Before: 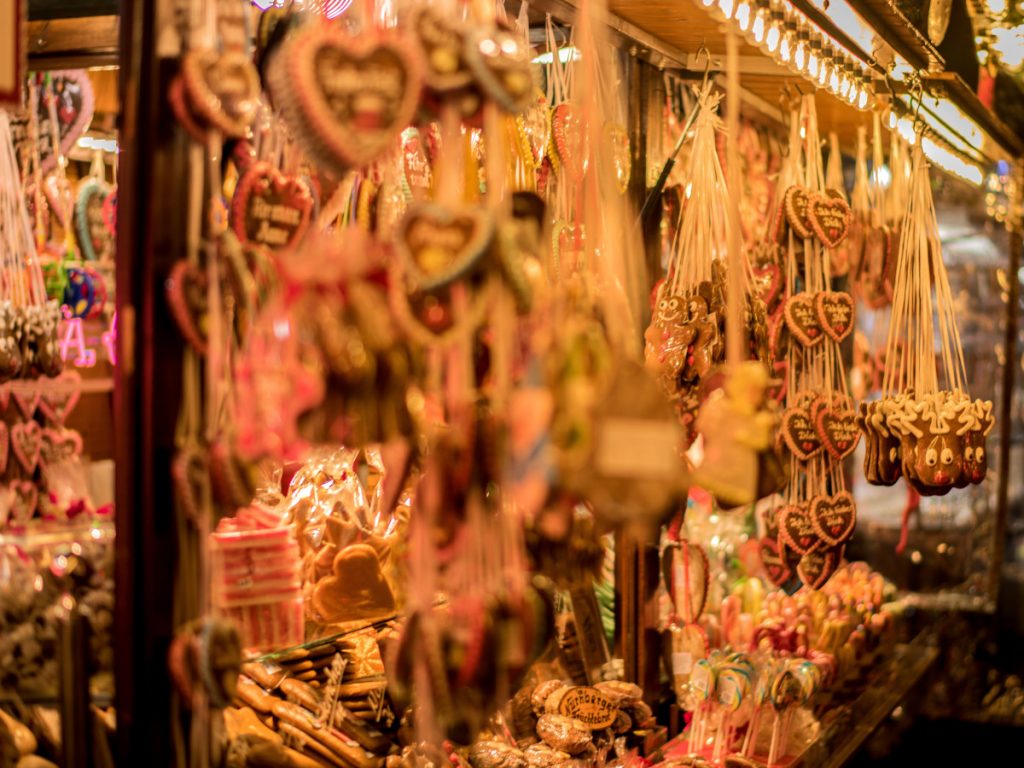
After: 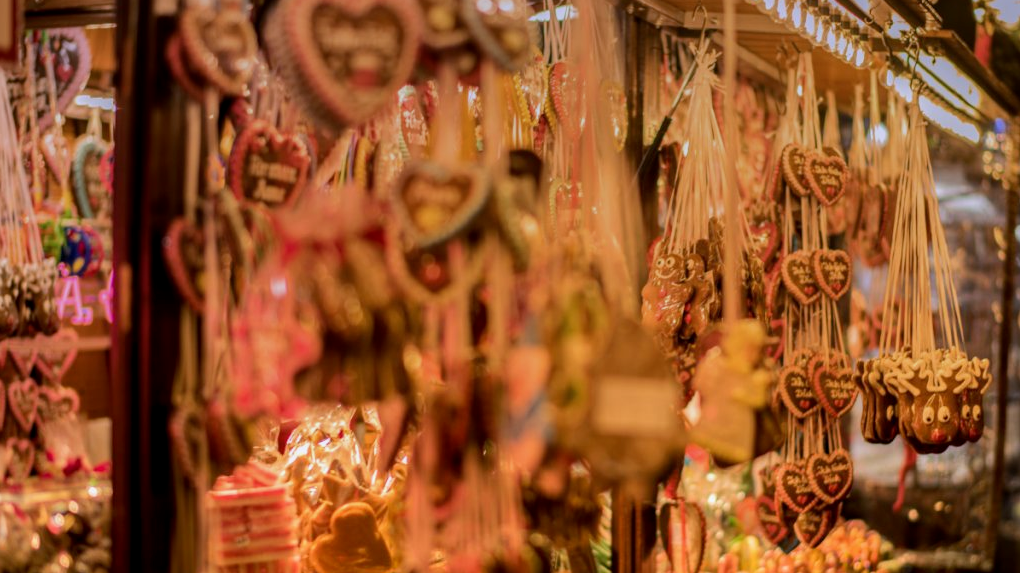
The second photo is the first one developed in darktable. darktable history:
graduated density: hue 238.83°, saturation 50%
crop: left 0.387%, top 5.469%, bottom 19.809%
exposure: black level correction 0.001, compensate highlight preservation false
